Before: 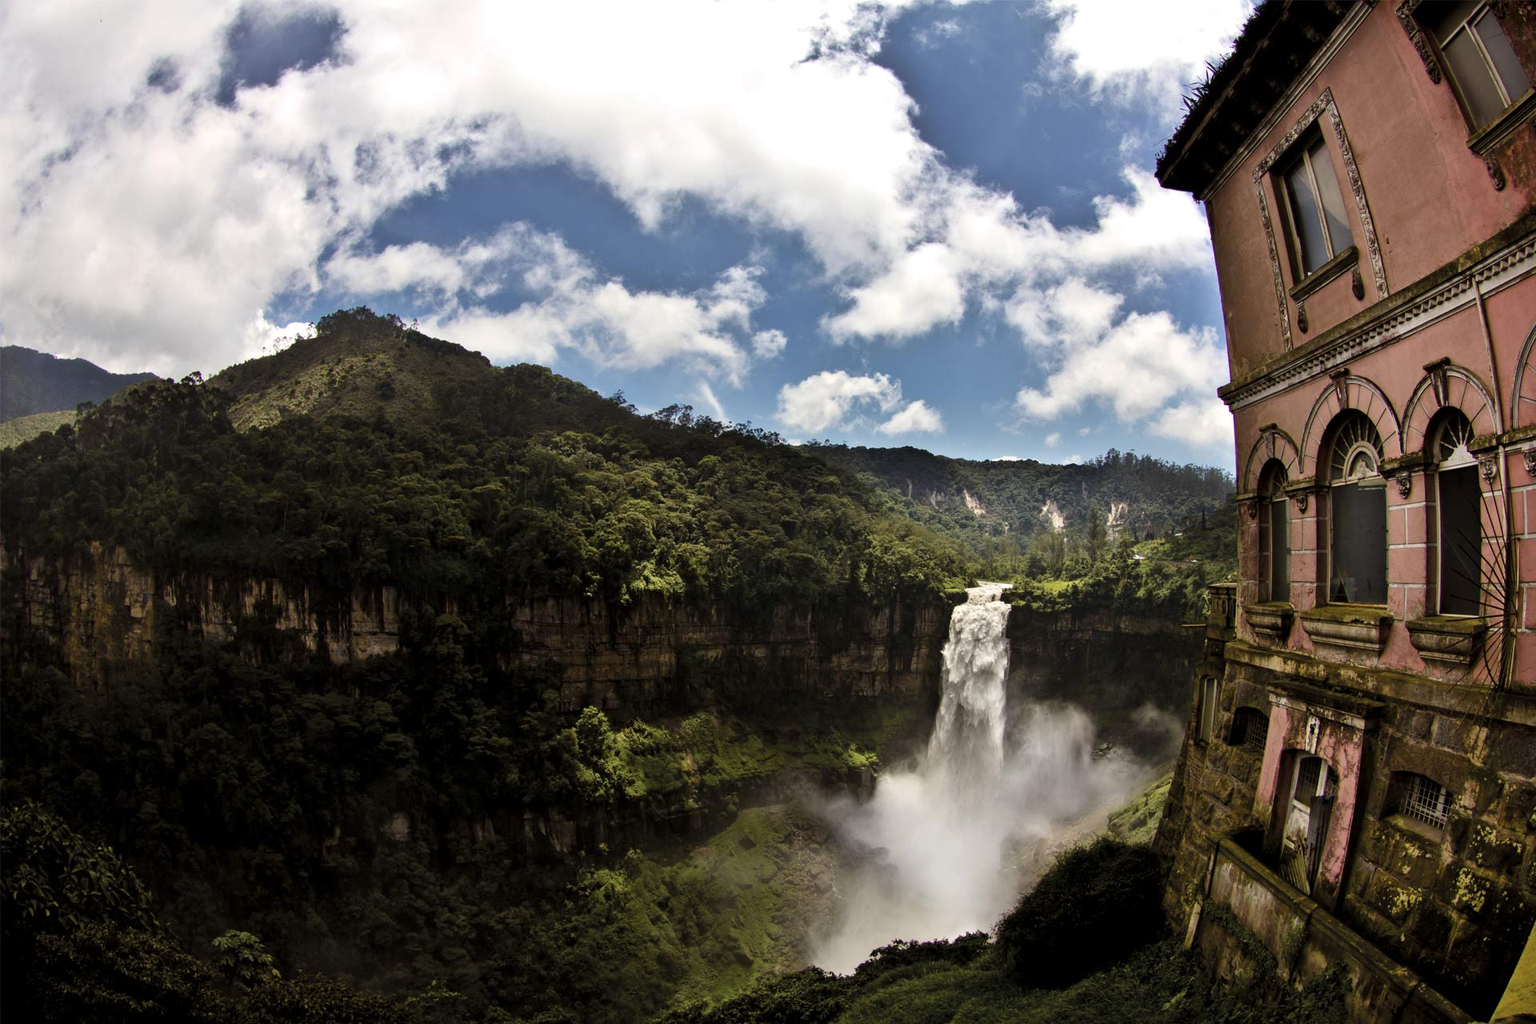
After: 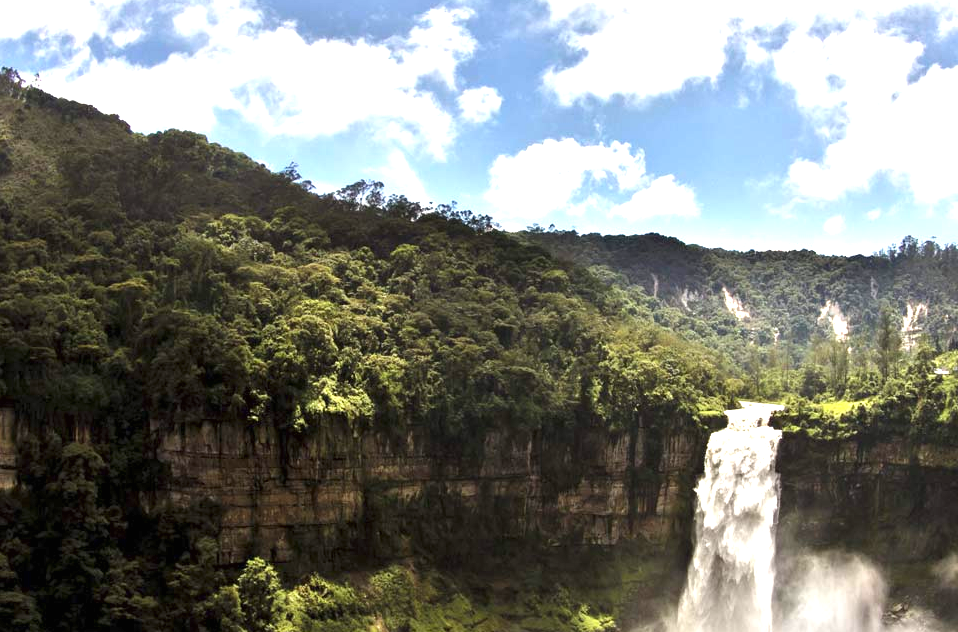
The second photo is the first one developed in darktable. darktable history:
crop: left 25.149%, top 25.442%, right 24.947%, bottom 25.126%
exposure: black level correction 0, exposure 1.344 EV, compensate highlight preservation false
